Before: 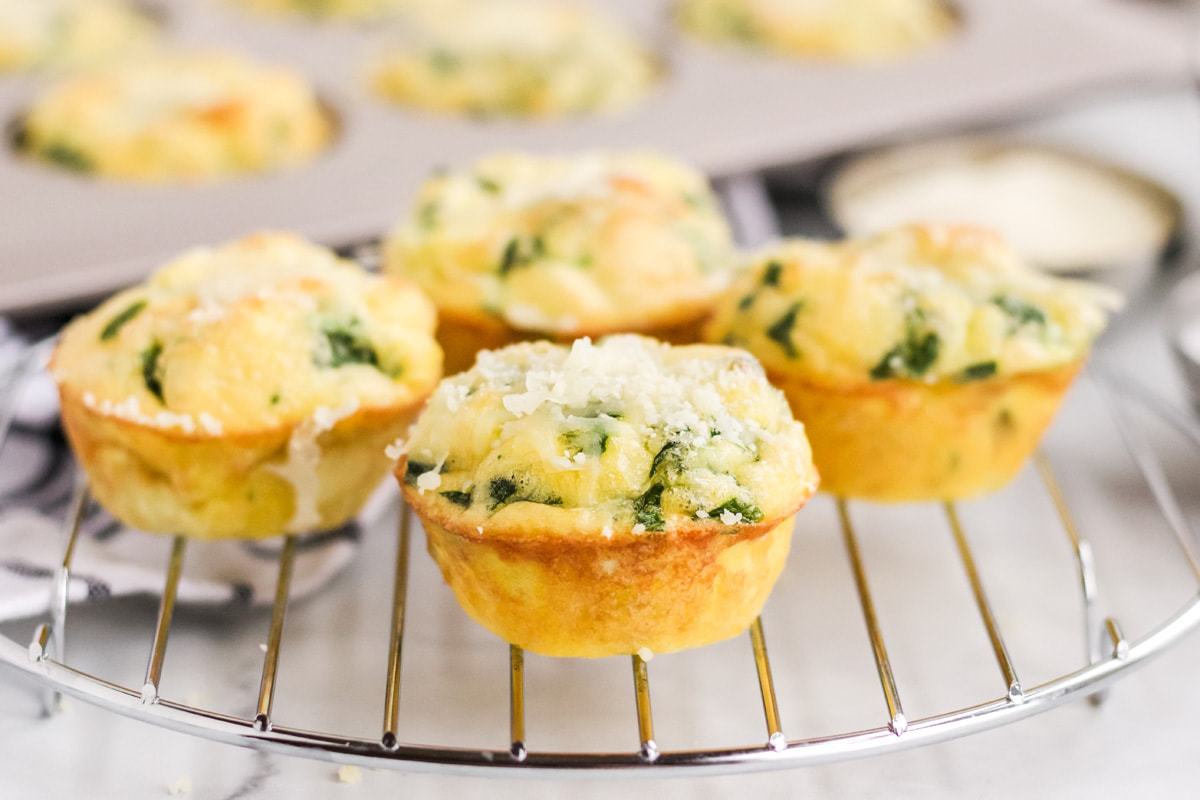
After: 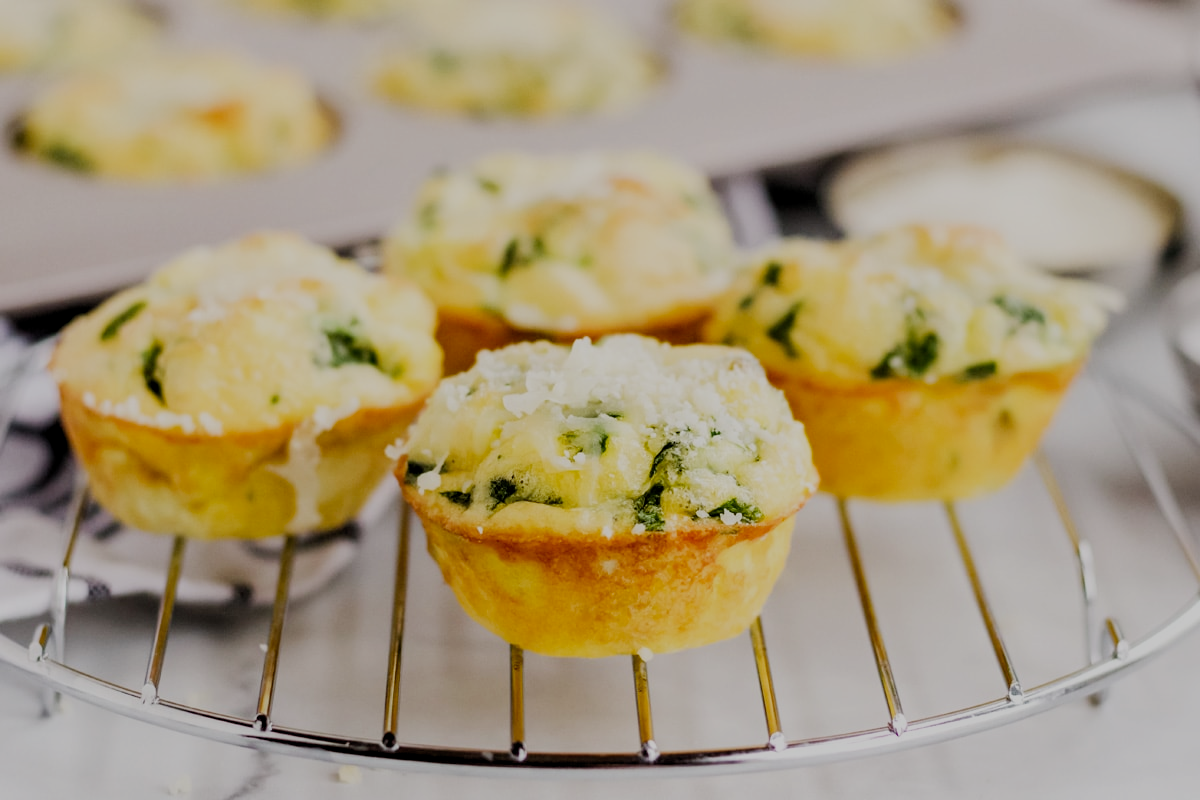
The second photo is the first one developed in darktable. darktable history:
filmic rgb: middle gray luminance 29%, black relative exposure -10.3 EV, white relative exposure 5.5 EV, threshold 6 EV, target black luminance 0%, hardness 3.95, latitude 2.04%, contrast 1.132, highlights saturation mix 5%, shadows ↔ highlights balance 15.11%, preserve chrominance no, color science v3 (2019), use custom middle-gray values true, iterations of high-quality reconstruction 0, enable highlight reconstruction true
levels: levels [0.016, 0.5, 0.996]
